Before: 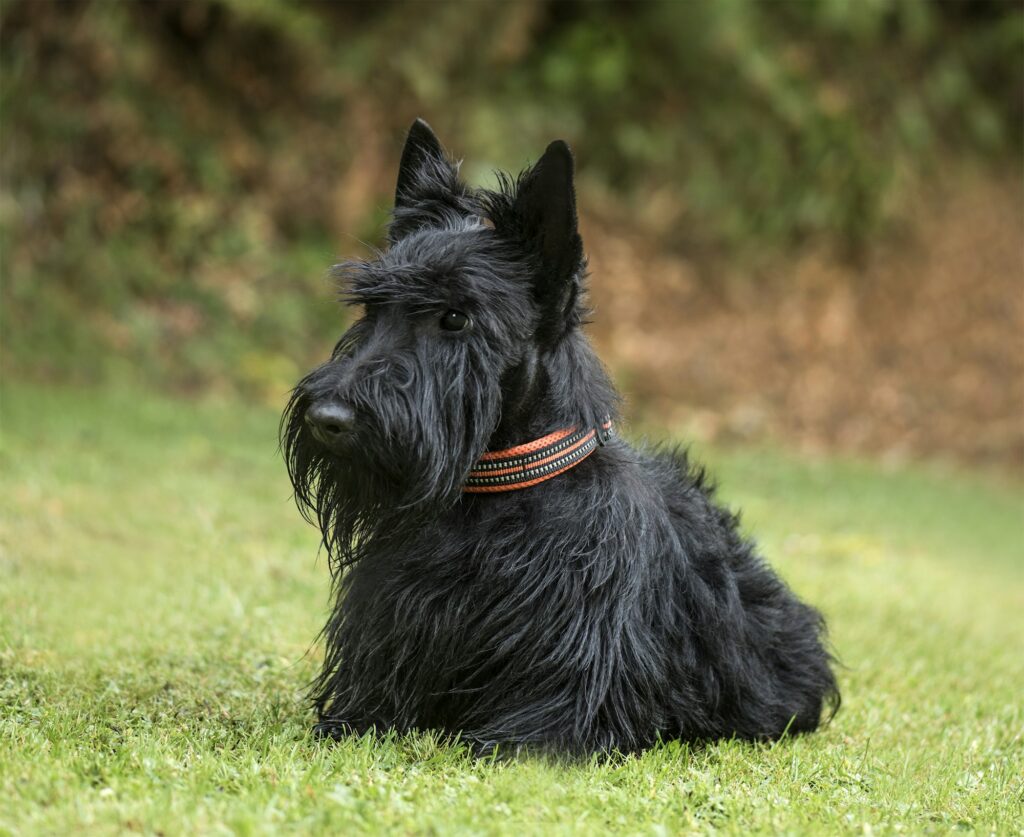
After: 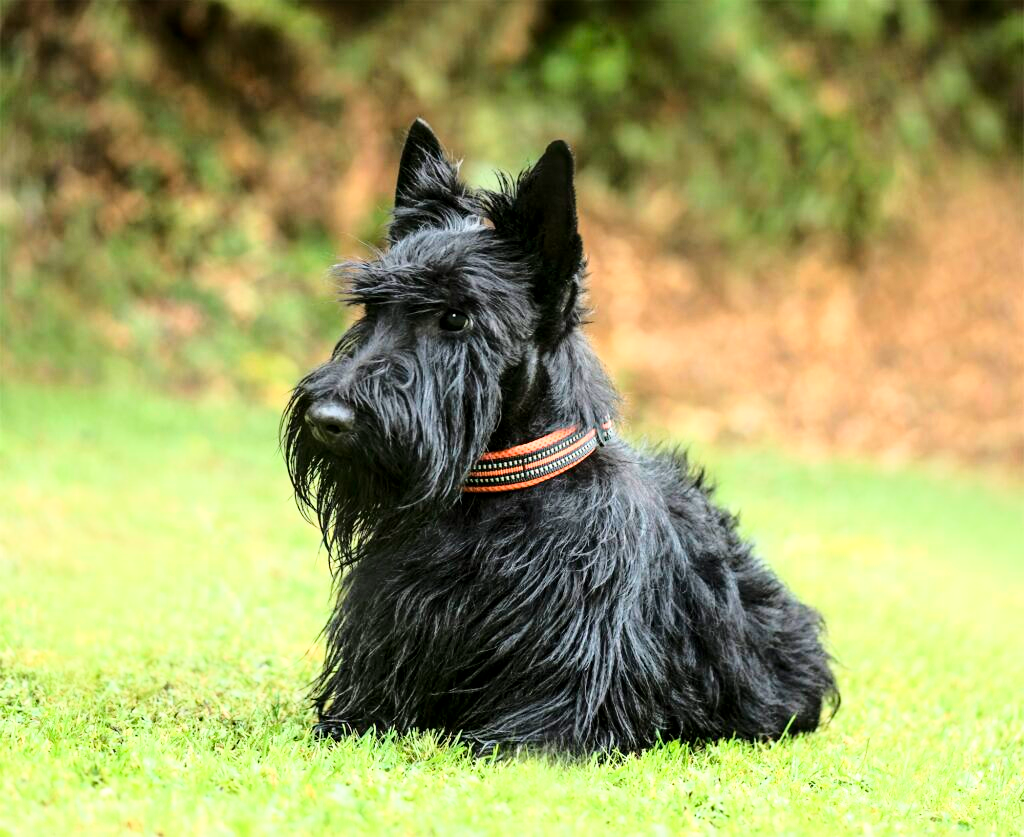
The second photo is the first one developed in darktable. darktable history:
exposure: black level correction 0.001, exposure 0.499 EV, compensate highlight preservation false
base curve: curves: ch0 [(0, 0) (0.028, 0.03) (0.121, 0.232) (0.46, 0.748) (0.859, 0.968) (1, 1)]
